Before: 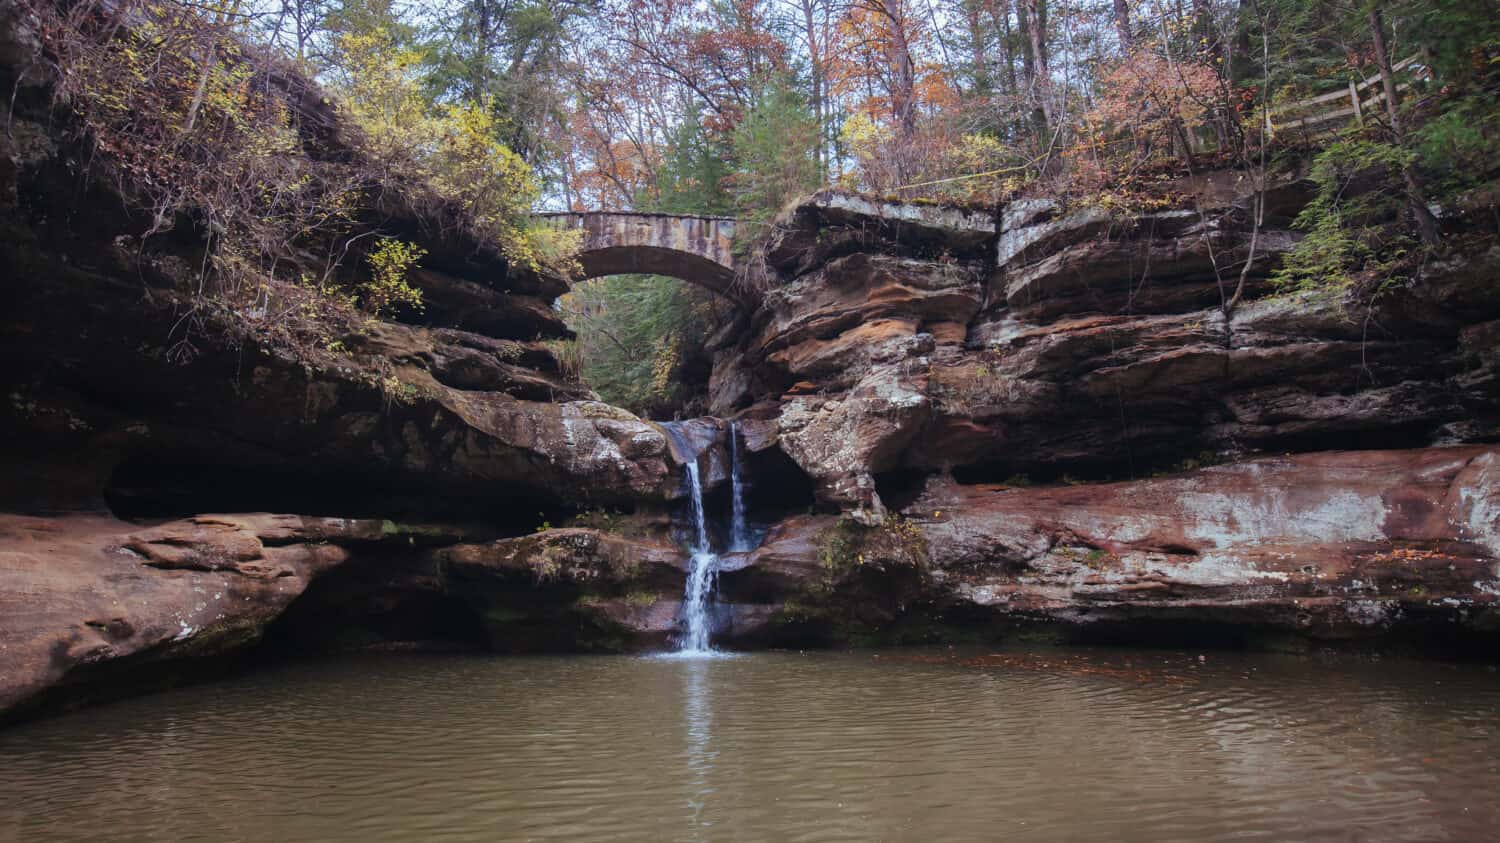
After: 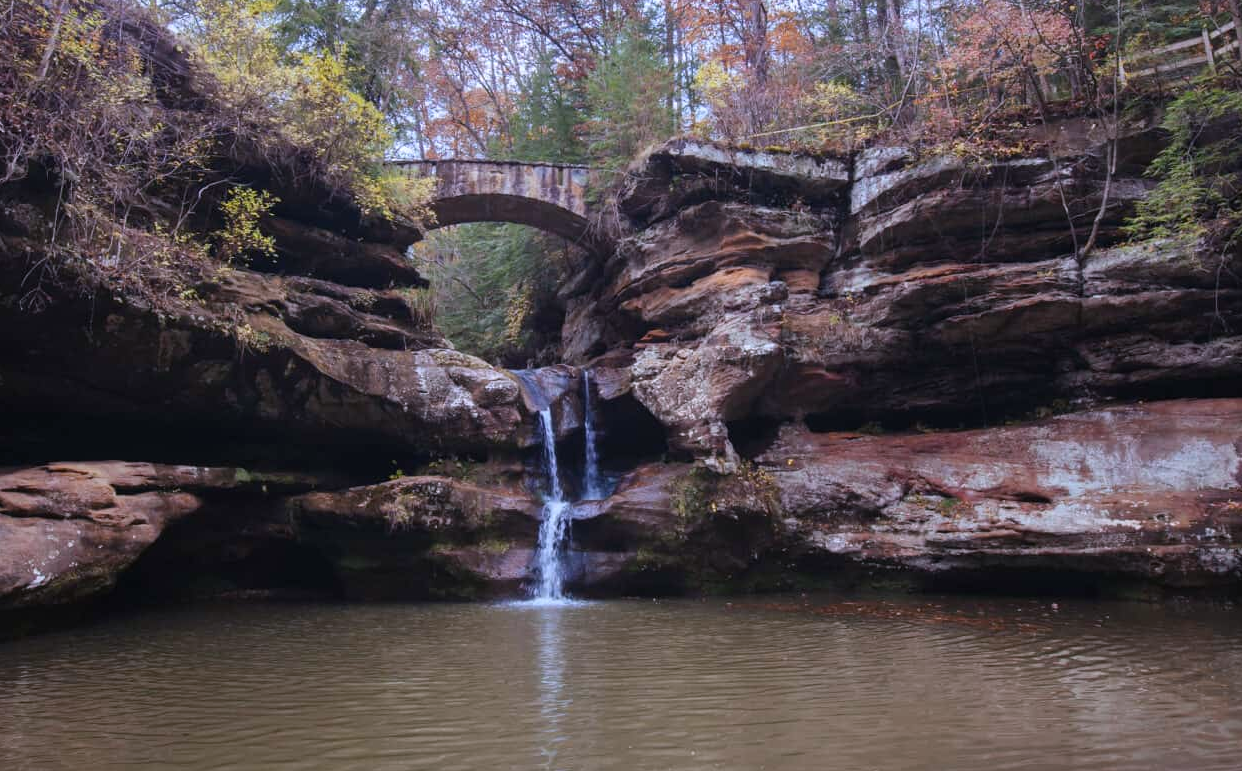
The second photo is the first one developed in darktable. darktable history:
crop: left 9.807%, top 6.259%, right 7.334%, bottom 2.177%
white balance: red 1.004, blue 1.096
